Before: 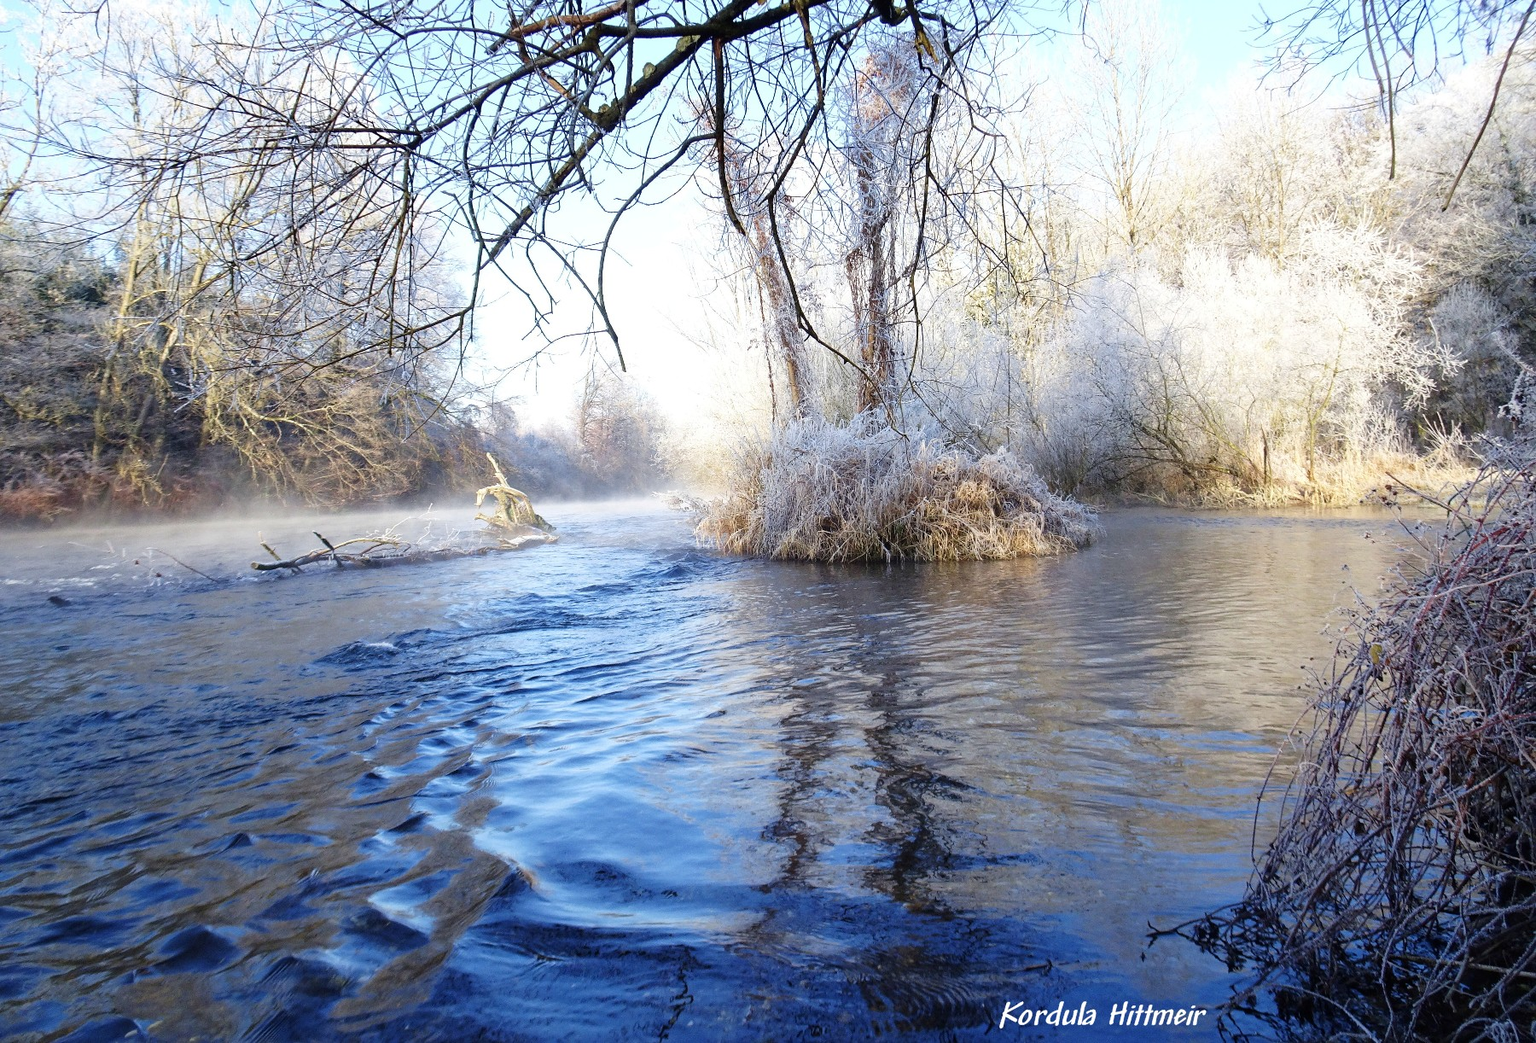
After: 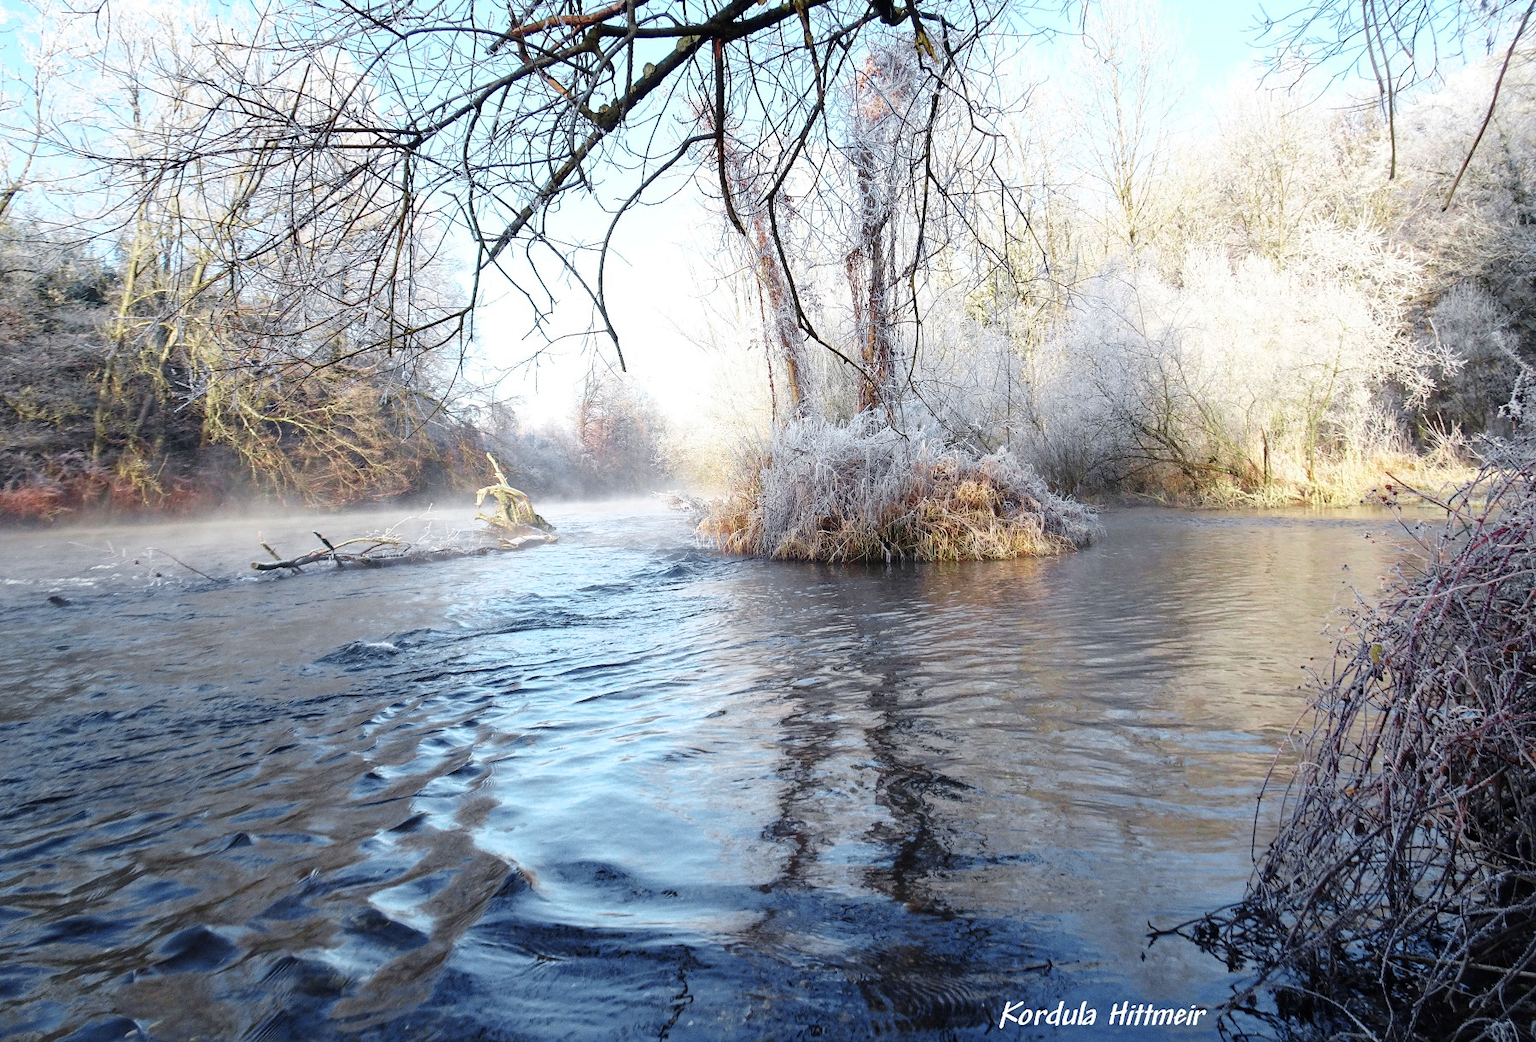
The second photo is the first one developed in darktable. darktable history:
vibrance: vibrance 10%
color zones: curves: ch0 [(0, 0.533) (0.126, 0.533) (0.234, 0.533) (0.368, 0.357) (0.5, 0.5) (0.625, 0.5) (0.74, 0.637) (0.875, 0.5)]; ch1 [(0.004, 0.708) (0.129, 0.662) (0.25, 0.5) (0.375, 0.331) (0.496, 0.396) (0.625, 0.649) (0.739, 0.26) (0.875, 0.5) (1, 0.478)]; ch2 [(0, 0.409) (0.132, 0.403) (0.236, 0.558) (0.379, 0.448) (0.5, 0.5) (0.625, 0.5) (0.691, 0.39) (0.875, 0.5)]
